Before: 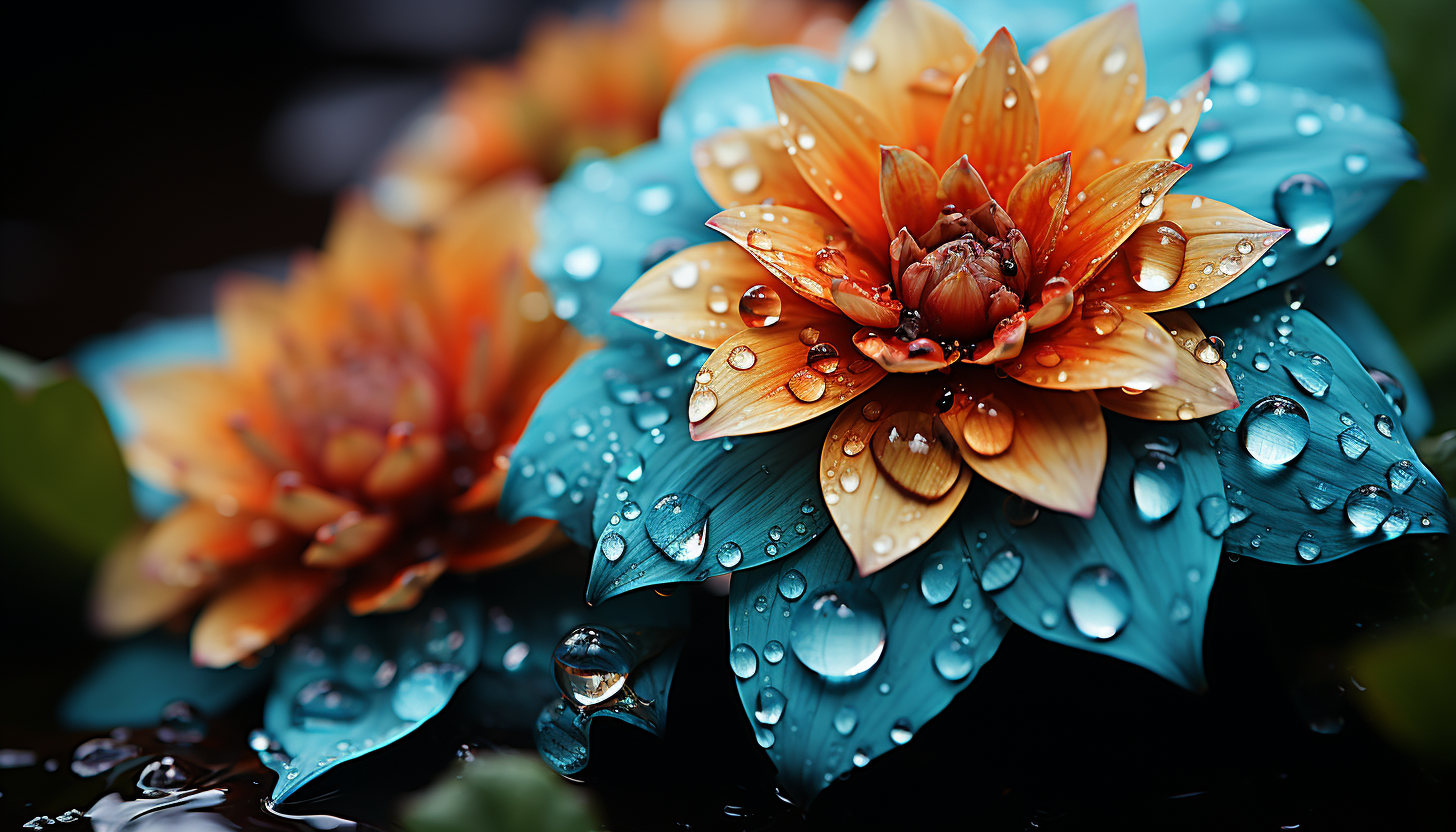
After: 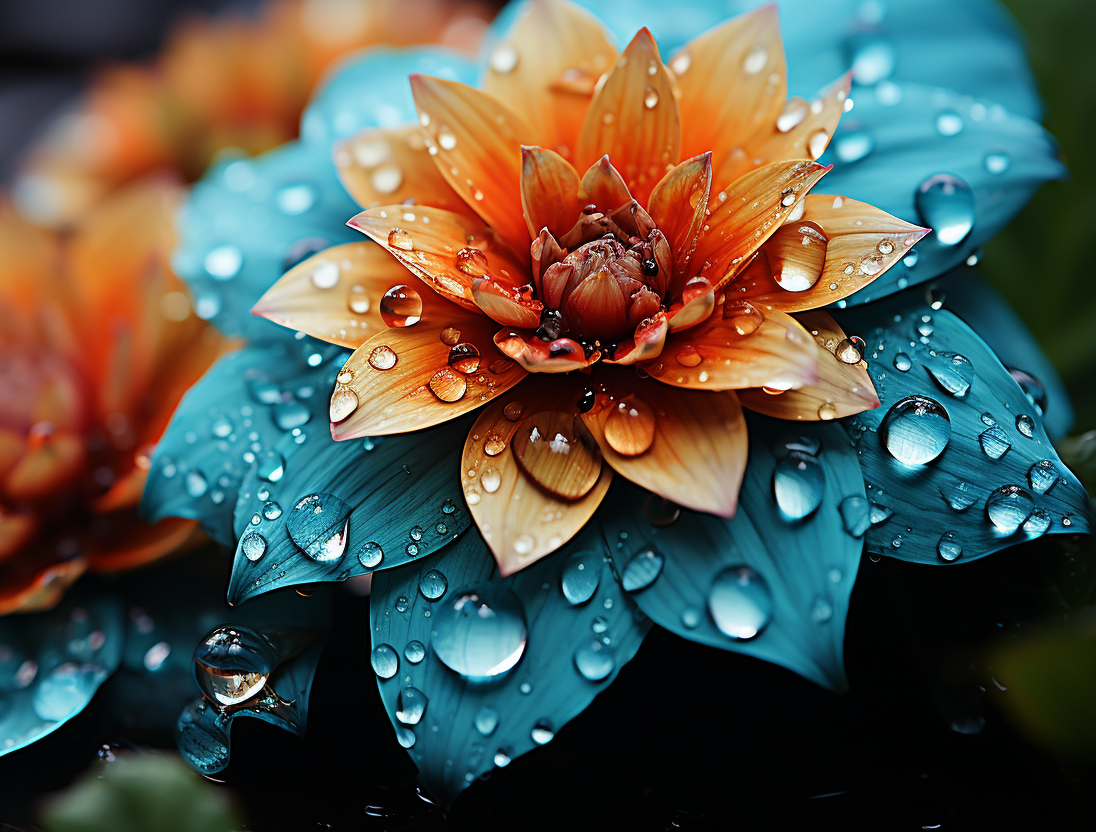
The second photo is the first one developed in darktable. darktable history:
crop and rotate: left 24.705%
